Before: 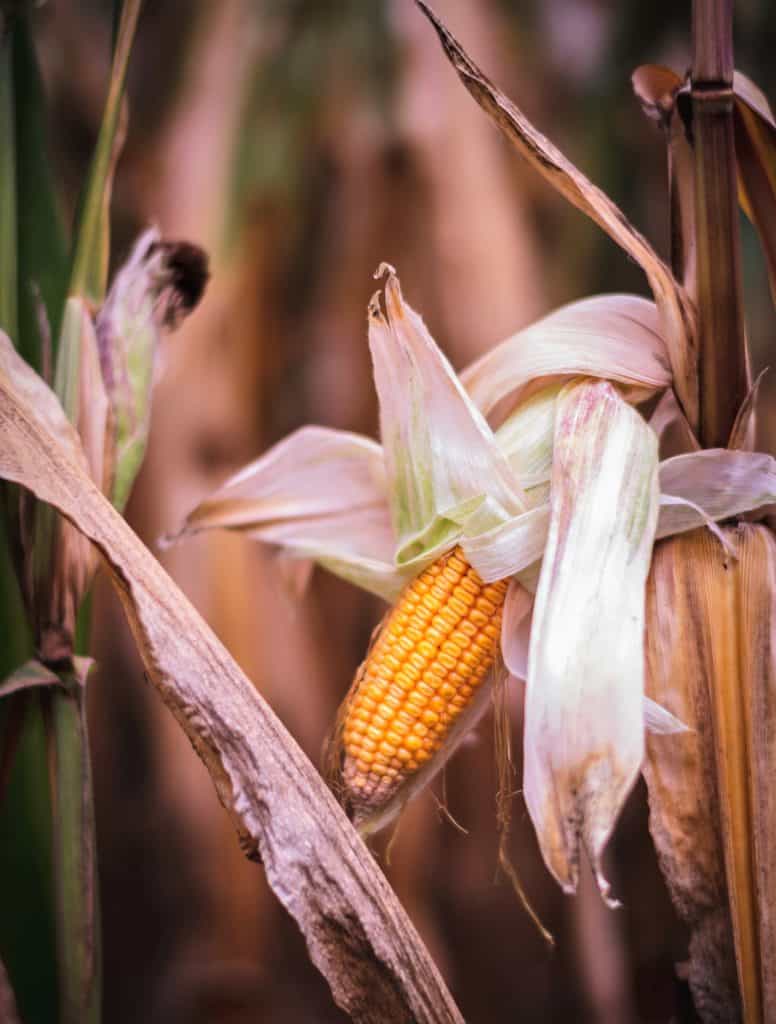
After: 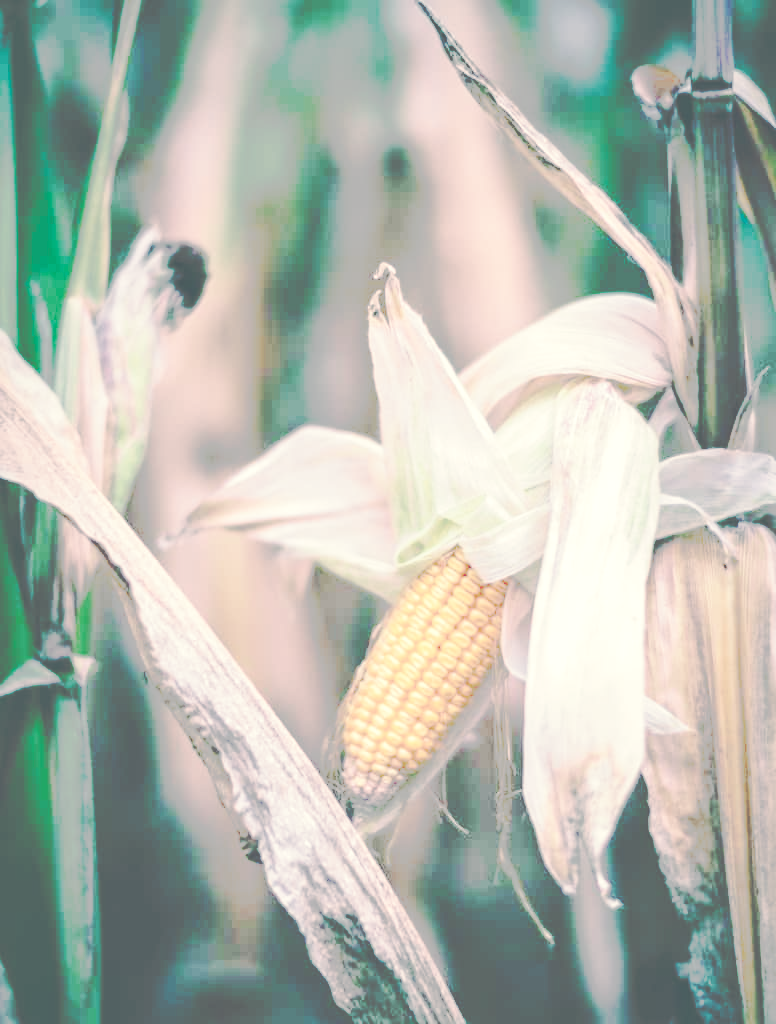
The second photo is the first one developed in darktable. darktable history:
tone curve: curves: ch0 [(0, 0) (0.003, 0.003) (0.011, 0.011) (0.025, 0.025) (0.044, 0.044) (0.069, 0.068) (0.1, 0.099) (0.136, 0.134) (0.177, 0.175) (0.224, 0.222) (0.277, 0.274) (0.335, 0.331) (0.399, 0.394) (0.468, 0.463) (0.543, 0.691) (0.623, 0.746) (0.709, 0.804) (0.801, 0.865) (0.898, 0.931) (1, 1)], preserve colors none
color look up table: target L [98.97, 98.6, 98.11, 94.32, 90, 93.67, 95.59, 93.44, 87.82, 90.29, 84.46, 73.66, 68.13, 64.51, 48.61, 200, 98.35, 89.59, 86.54, 87.17, 80.78, 75.92, 78.84, 75.65, 56.91, 67.48, 51.92, 44.36, 41.57, 98.87, 98.4, 94.89, 84.47, 81.46, 80.64, 76.71, 63.97, 58.03, 60.57, 59.33, 59.37, 56.24, 43.65, 34.71, 99.08, 92.05, 87.3, 84.67, 63.52], target a [-2.275, -6.881, -7.804, -27.25, -53.3, -26.57, -15.9, -1.794, -46.76, -19.92, -61.04, -23.92, -43.18, -34, -22.85, 0, -4.186, 11.57, 6.193, 10.57, 30.58, 32.2, 26.73, 0.836, 50.05, -8.674, 42.7, 11.86, -5.824, -0.973, 0.093, 6.55, 28.06, 21.64, 3.376, -9.518, 61.83, 54.81, -4.1, 19.59, 1.116, -10.03, 21.36, 7.588, -1.551, -26.46, -43.99, -18.21, -20.75], target b [10.22, 30.88, 35.66, 2.294, 14.52, 22.39, 17.76, 31.96, 9.488, 50.64, 45.58, 20.45, 23.48, 1.704, 9.124, 0, 19.99, 14.56, 46.52, 12.08, 1.048, 34.63, 17.58, 22.93, -11.2, 3.847, 4.045, -2.211, 0.5, 8.061, 6.876, 1.342, -13.34, -3.03, 0.677, -25.48, -43.75, -30.2, -46.89, -29.97, -15.45, -18.74, -24.33, -28.96, 7.327, 2.601, -8.951, -7.122, -10.11], num patches 49
